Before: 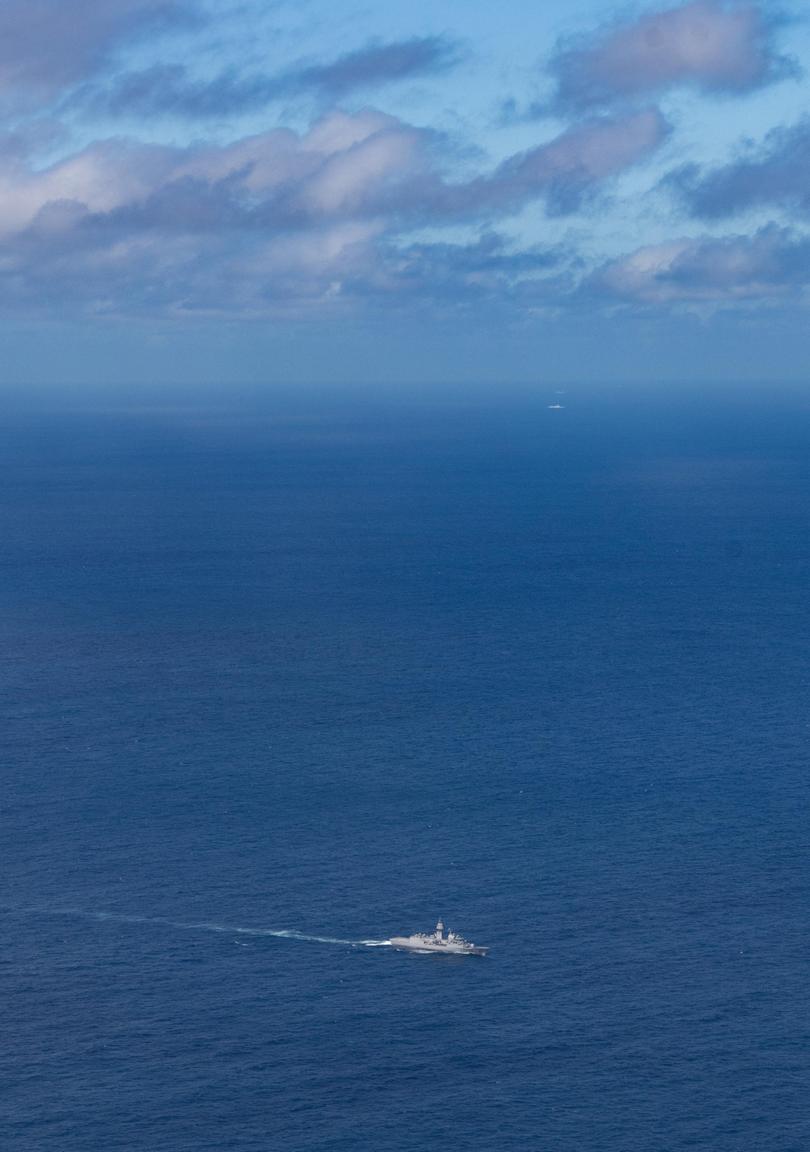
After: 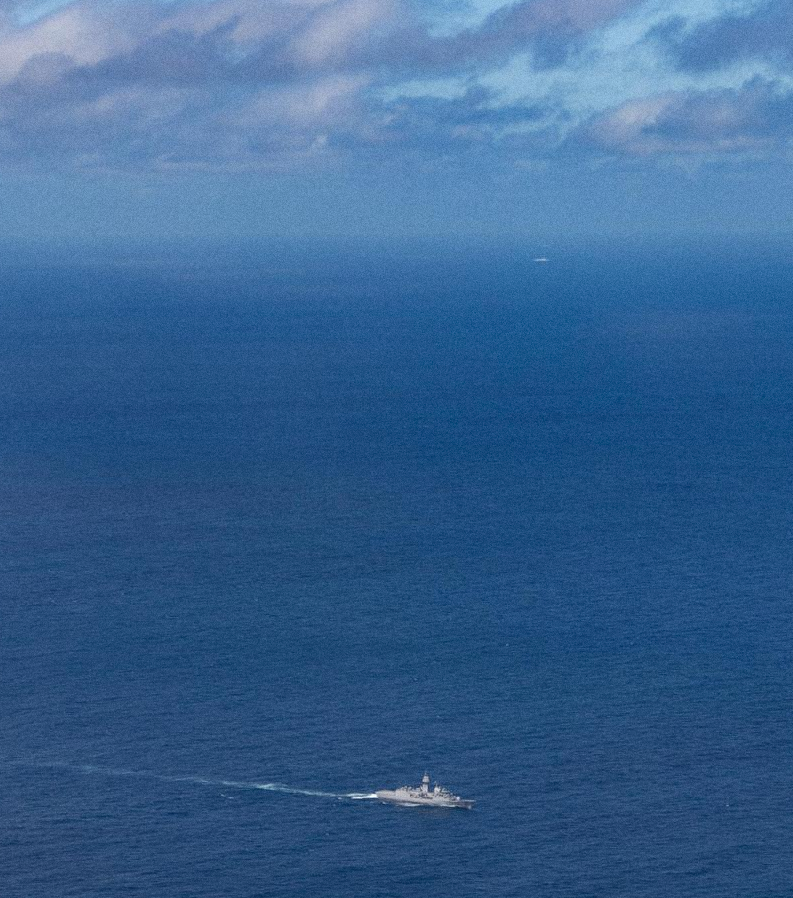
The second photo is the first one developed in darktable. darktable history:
crop and rotate: left 1.814%, top 12.818%, right 0.25%, bottom 9.225%
grain: coarseness 0.09 ISO
